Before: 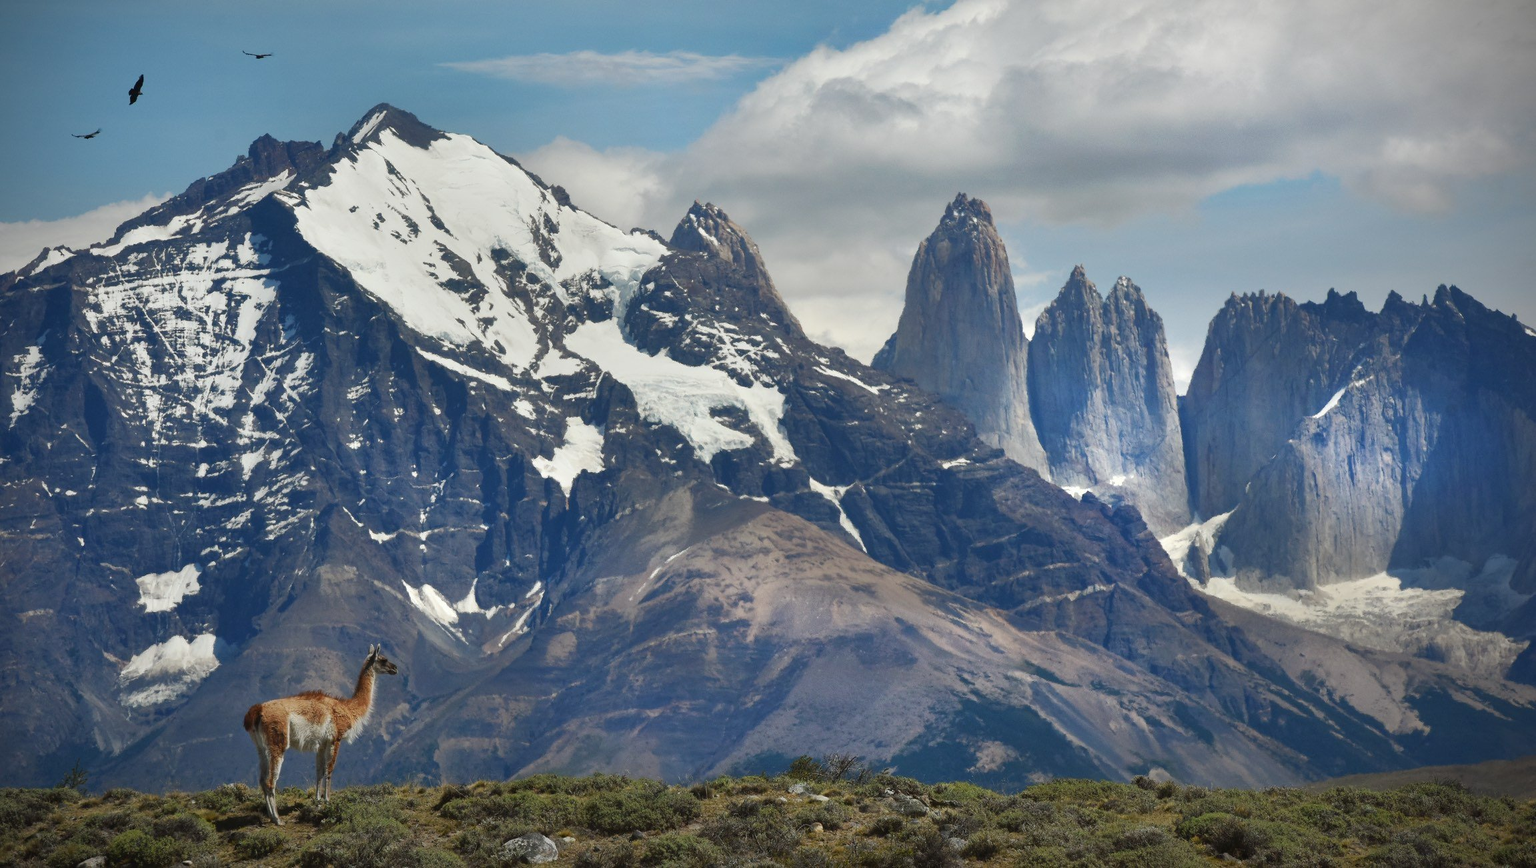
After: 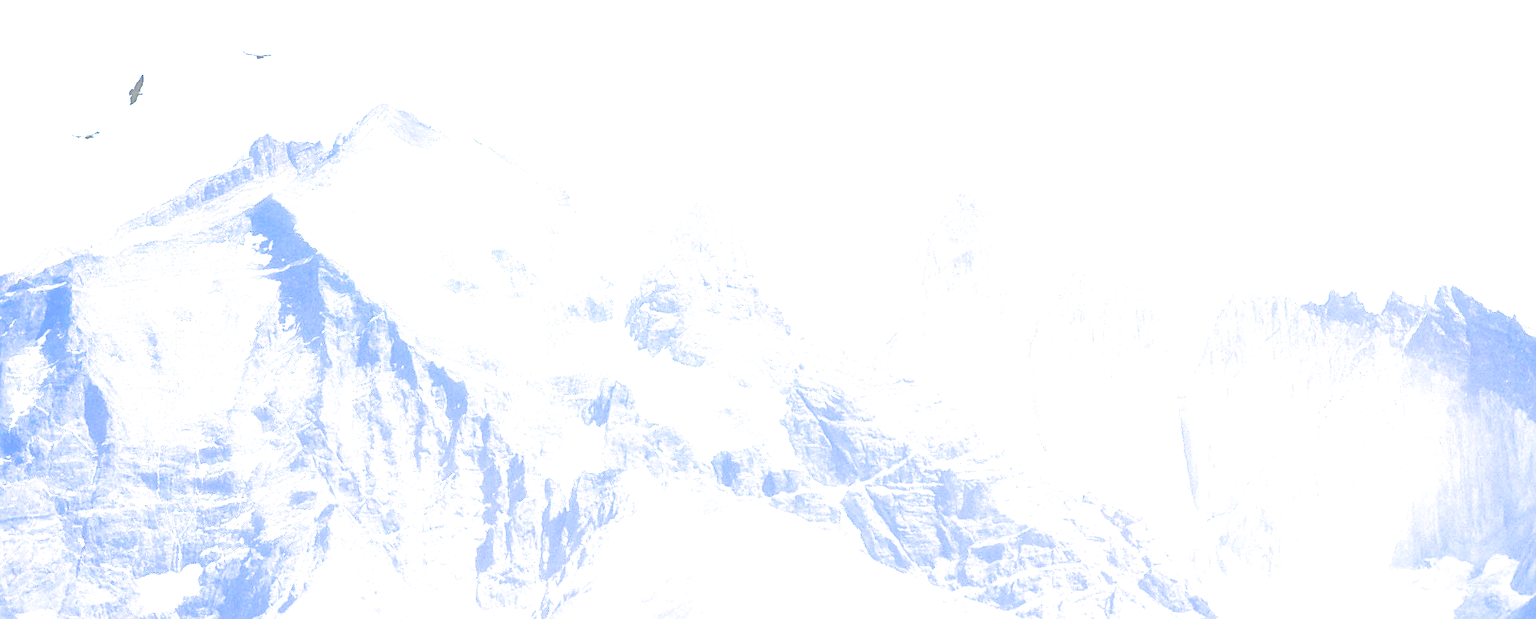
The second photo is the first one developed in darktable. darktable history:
filmic rgb: black relative exposure -11.96 EV, white relative exposure 2.81 EV, target black luminance 0%, hardness 8.12, latitude 69.54%, contrast 1.139, highlights saturation mix 11.23%, shadows ↔ highlights balance -0.388%
exposure: black level correction 0, exposure 3.981 EV, compensate highlight preservation false
haze removal: strength -0.104, compatibility mode true, adaptive false
crop: right 0.001%, bottom 28.695%
sharpen: on, module defaults
tone curve: preserve colors none
